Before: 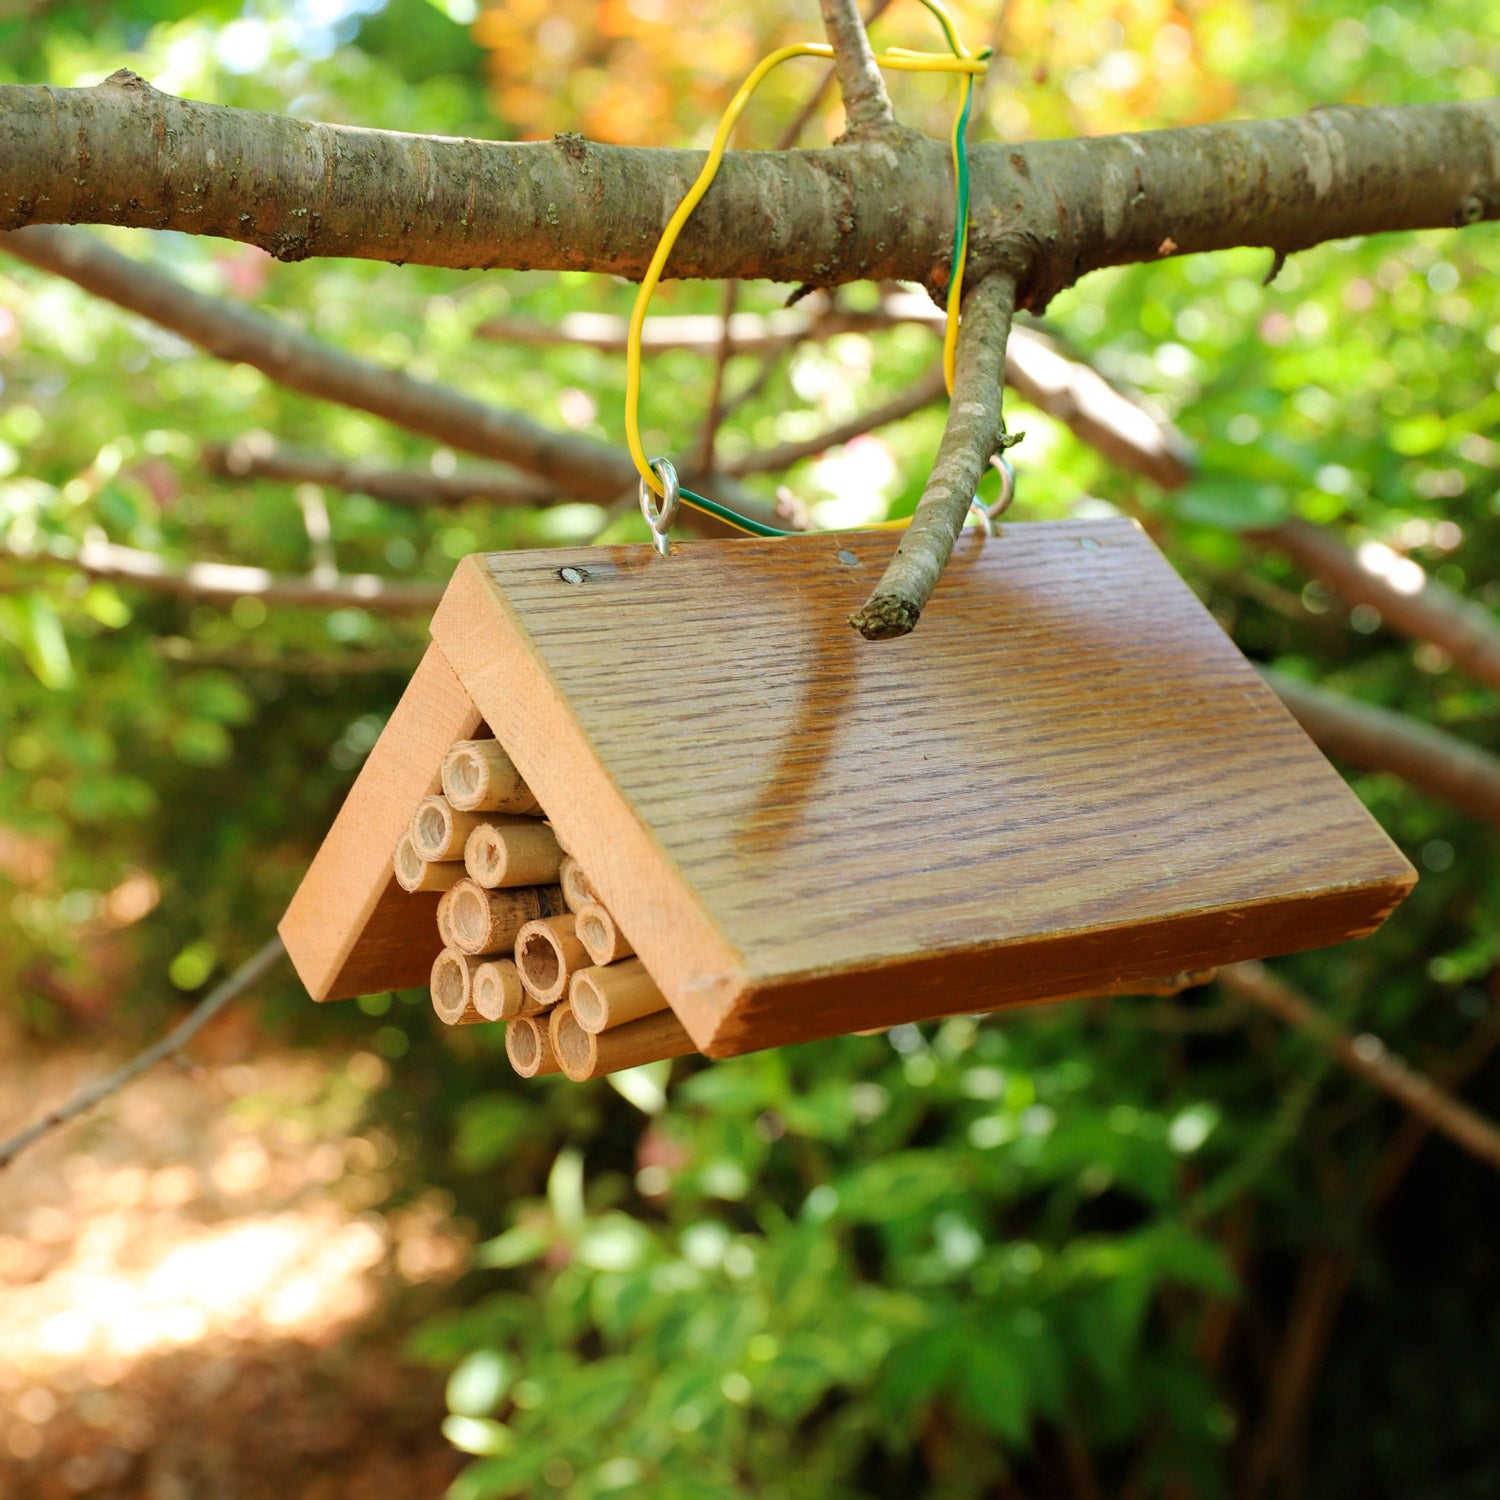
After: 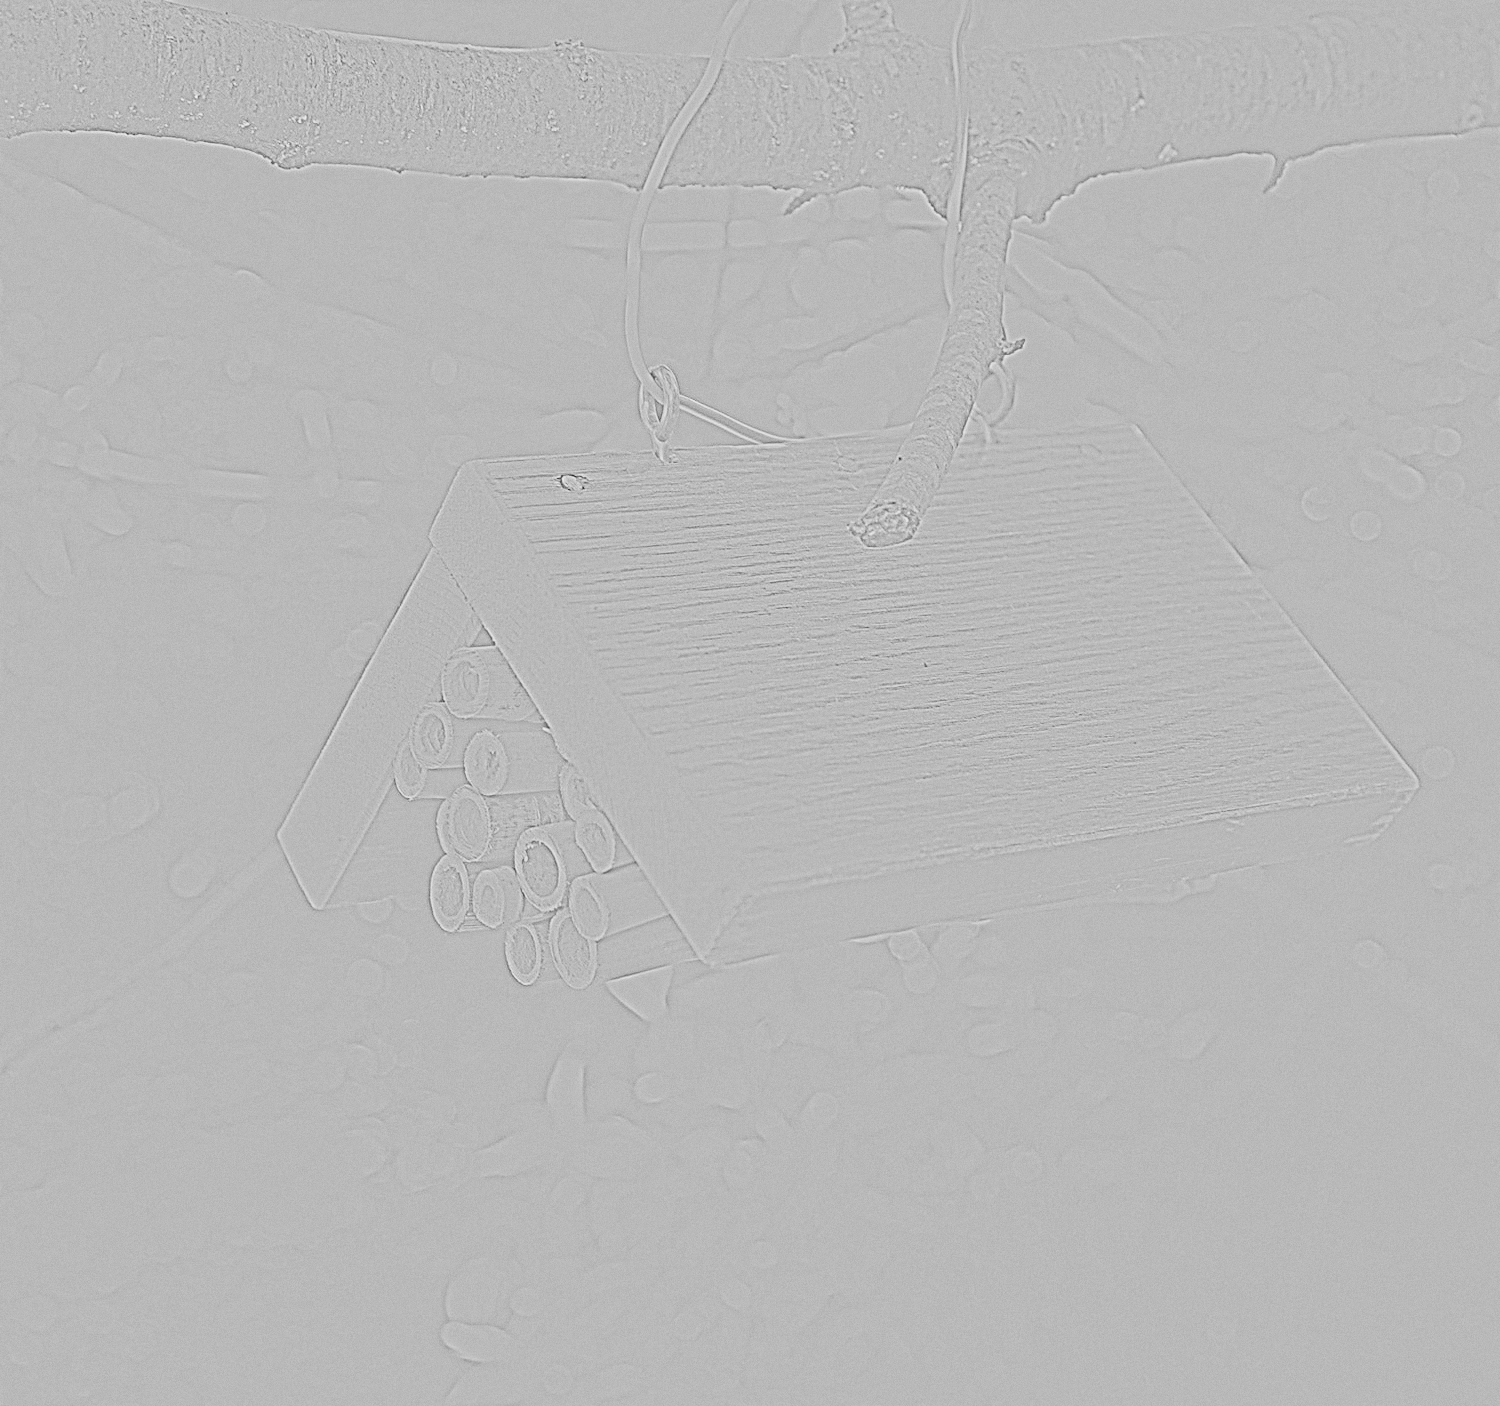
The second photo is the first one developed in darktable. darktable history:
grain: coarseness 0.09 ISO, strength 16.61%
crop and rotate: top 6.25%
white balance: emerald 1
rgb curve: curves: ch0 [(0, 0) (0.21, 0.15) (0.24, 0.21) (0.5, 0.75) (0.75, 0.96) (0.89, 0.99) (1, 1)]; ch1 [(0, 0.02) (0.21, 0.13) (0.25, 0.2) (0.5, 0.67) (0.75, 0.9) (0.89, 0.97) (1, 1)]; ch2 [(0, 0.02) (0.21, 0.13) (0.25, 0.2) (0.5, 0.67) (0.75, 0.9) (0.89, 0.97) (1, 1)], compensate middle gray true
sharpen: on, module defaults
haze removal: compatibility mode true, adaptive false
highpass: sharpness 9.84%, contrast boost 9.94%
